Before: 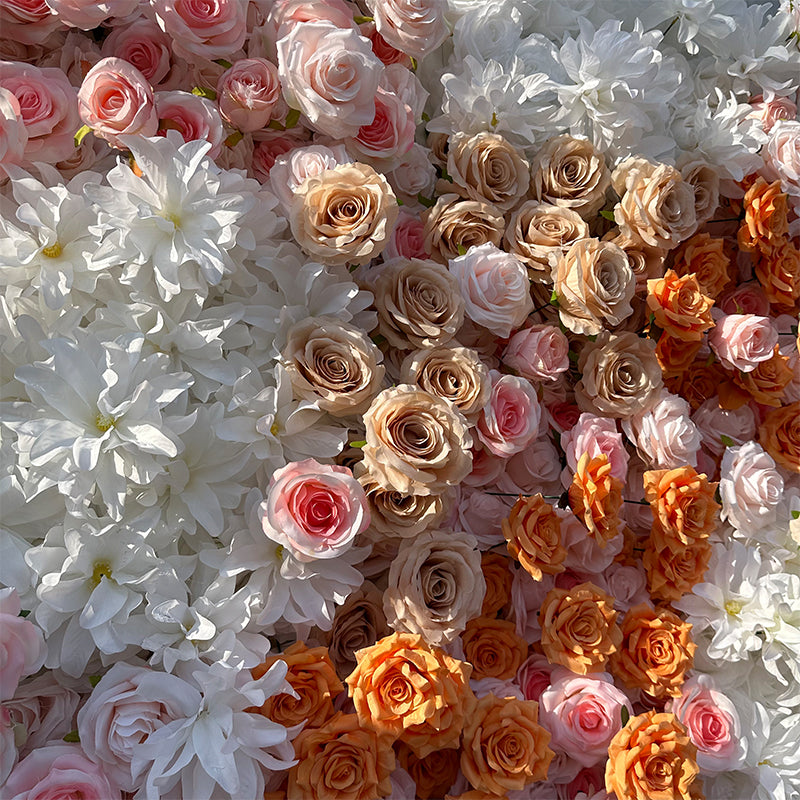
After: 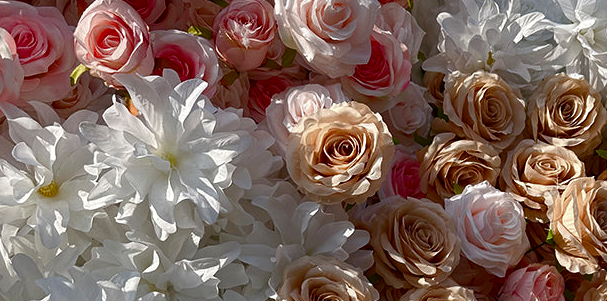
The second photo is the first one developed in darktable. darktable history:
color balance rgb: global offset › luminance 0.277%, perceptual saturation grading › global saturation 20%, perceptual saturation grading › highlights -50.47%, perceptual saturation grading › shadows 30.8%
crop: left 0.532%, top 7.631%, right 23.503%, bottom 54.623%
contrast brightness saturation: contrast 0.067, brightness -0.134, saturation 0.055
